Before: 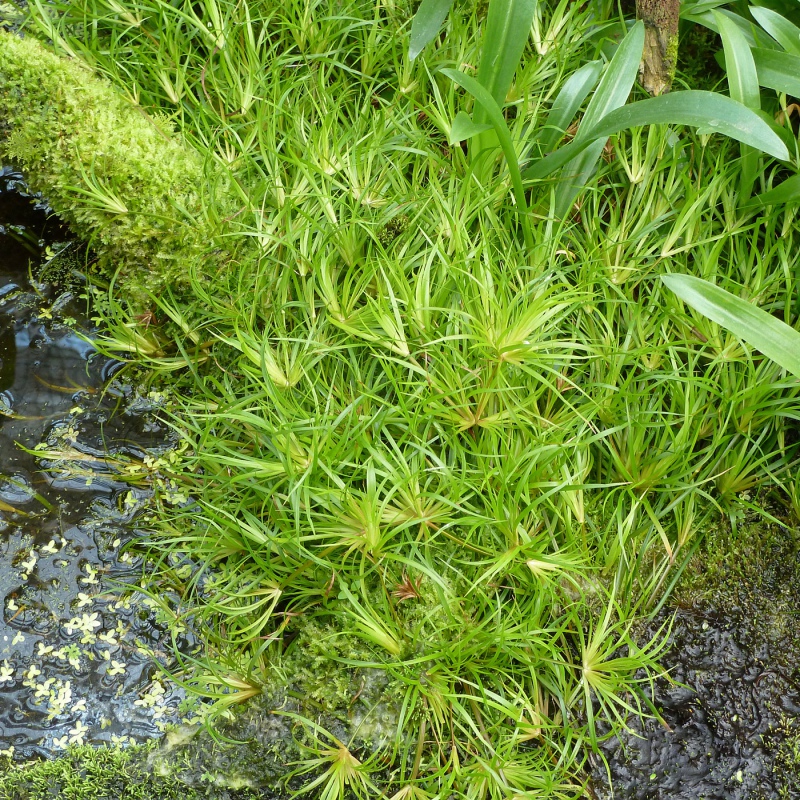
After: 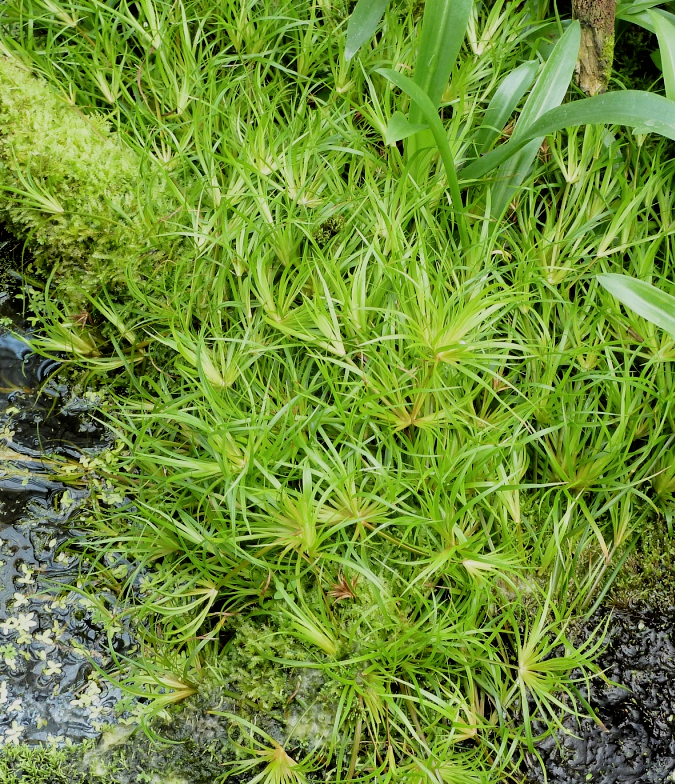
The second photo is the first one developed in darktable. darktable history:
crop: left 8.026%, right 7.374%
filmic rgb: black relative exposure -5 EV, hardness 2.88, contrast 1.2, highlights saturation mix -30%
